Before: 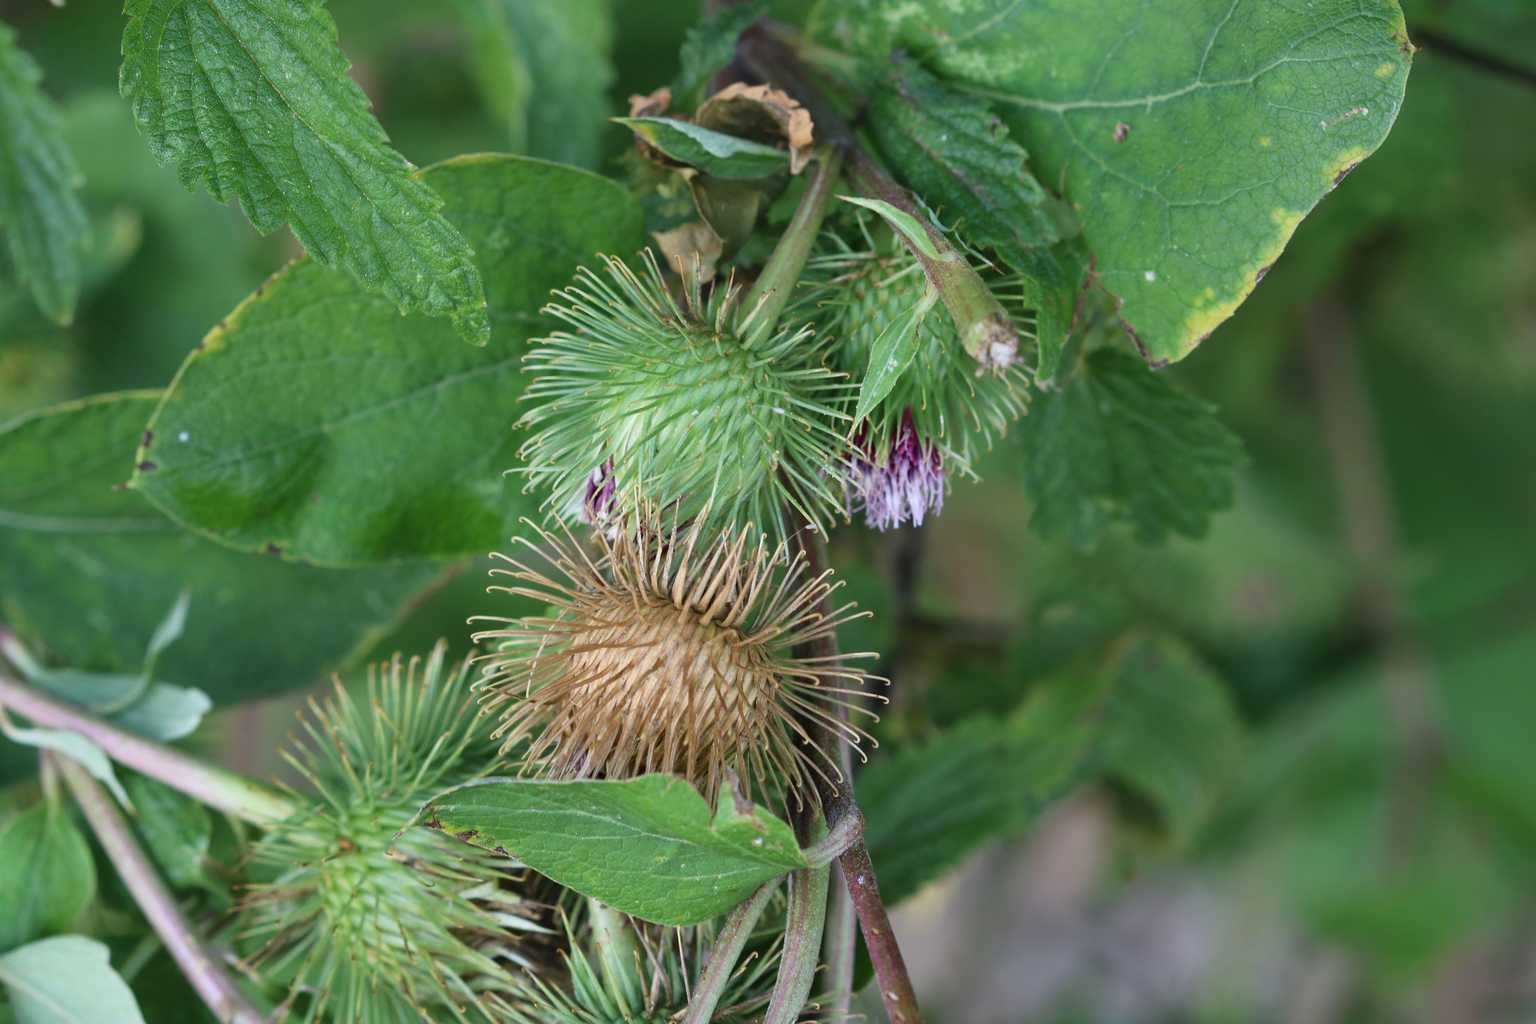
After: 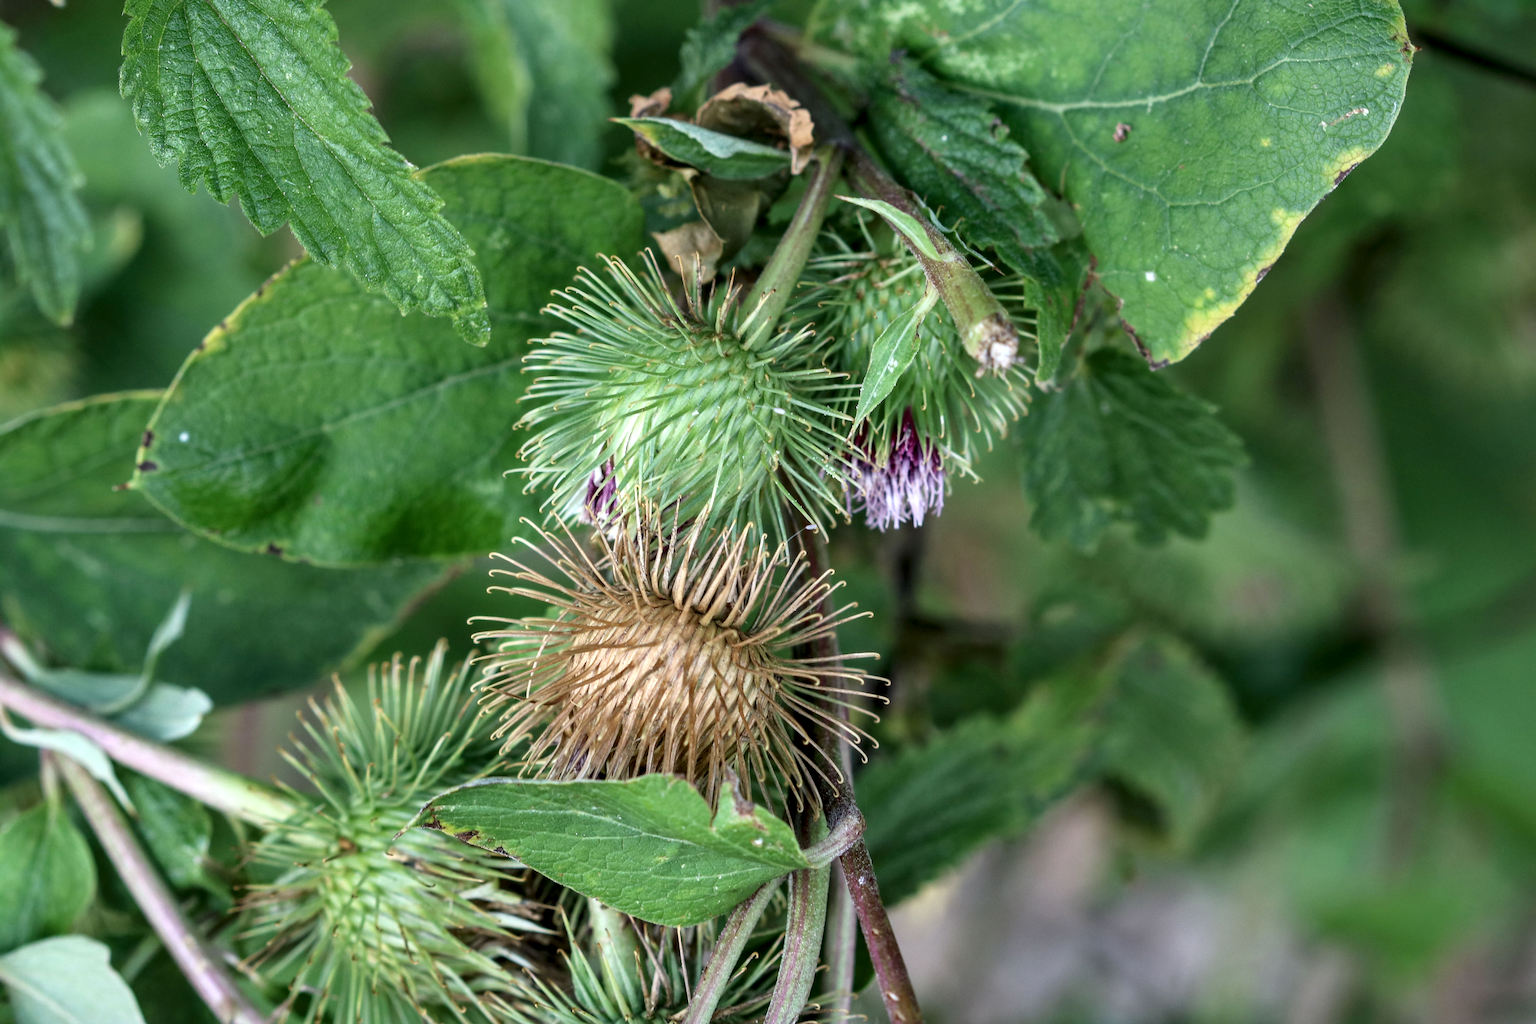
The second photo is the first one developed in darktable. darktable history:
shadows and highlights: radius 126.34, shadows 21.06, highlights -22.58, low approximation 0.01
local contrast: highlights 60%, shadows 60%, detail 160%
